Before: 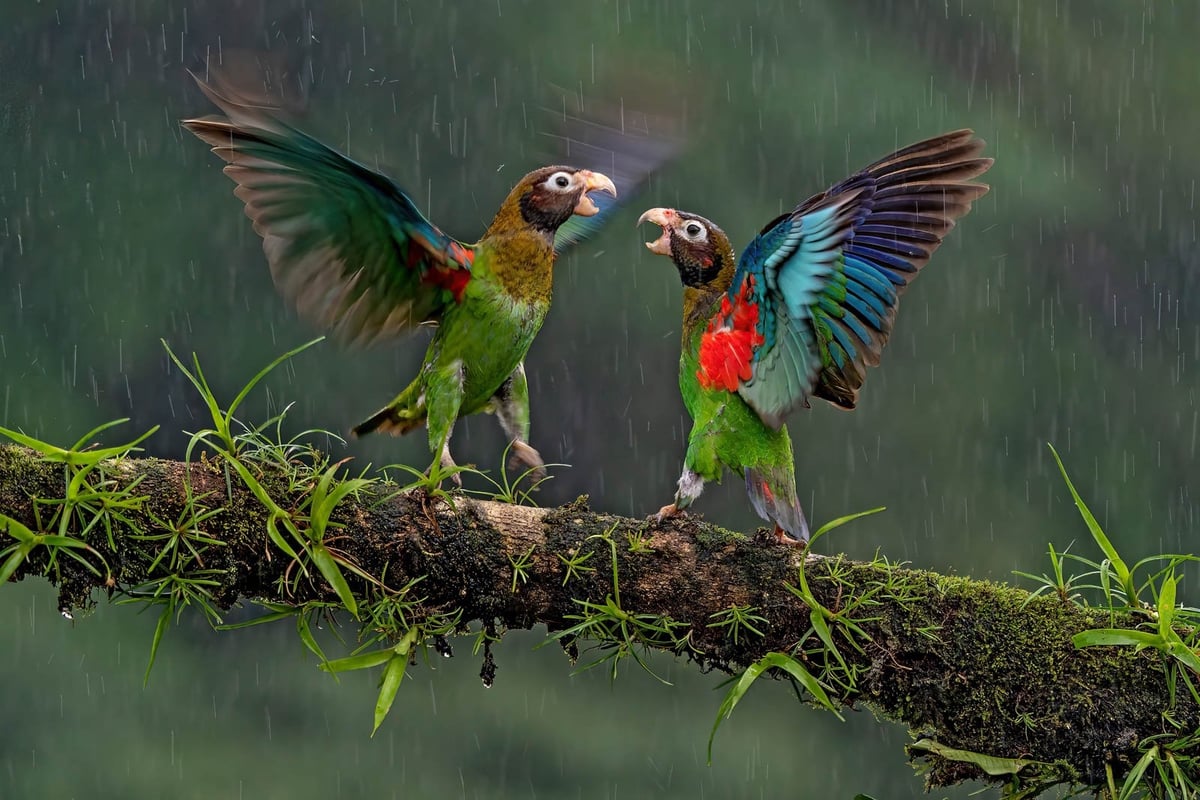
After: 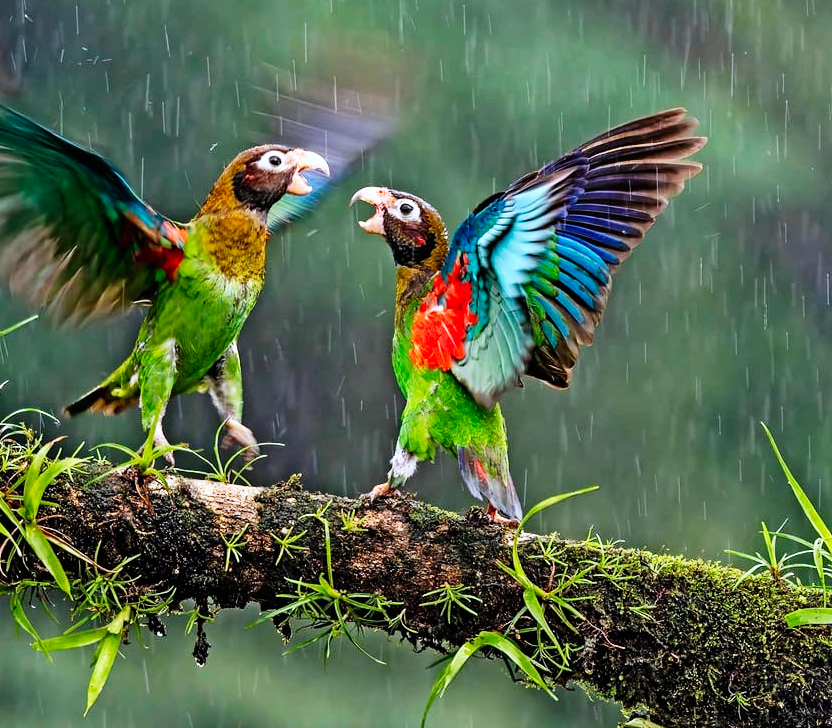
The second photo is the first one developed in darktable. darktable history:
color correction: highlights a* -0.764, highlights b* -8.43
crop and rotate: left 23.948%, top 2.705%, right 6.685%, bottom 6.286%
base curve: curves: ch0 [(0, 0) (0.007, 0.004) (0.027, 0.03) (0.046, 0.07) (0.207, 0.54) (0.442, 0.872) (0.673, 0.972) (1, 1)], preserve colors none
